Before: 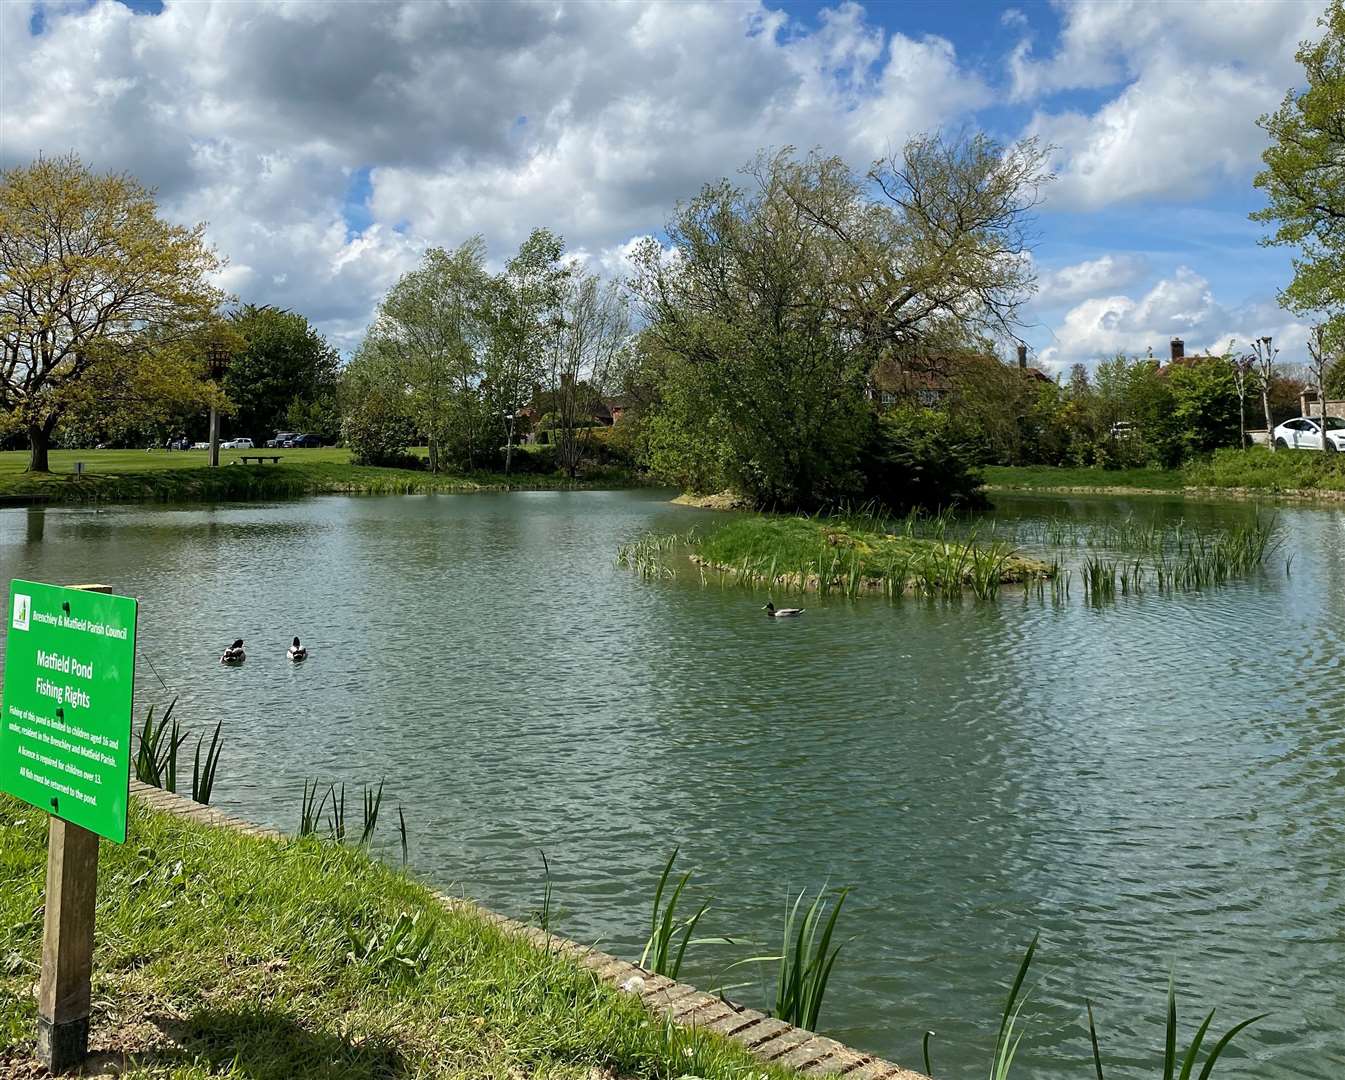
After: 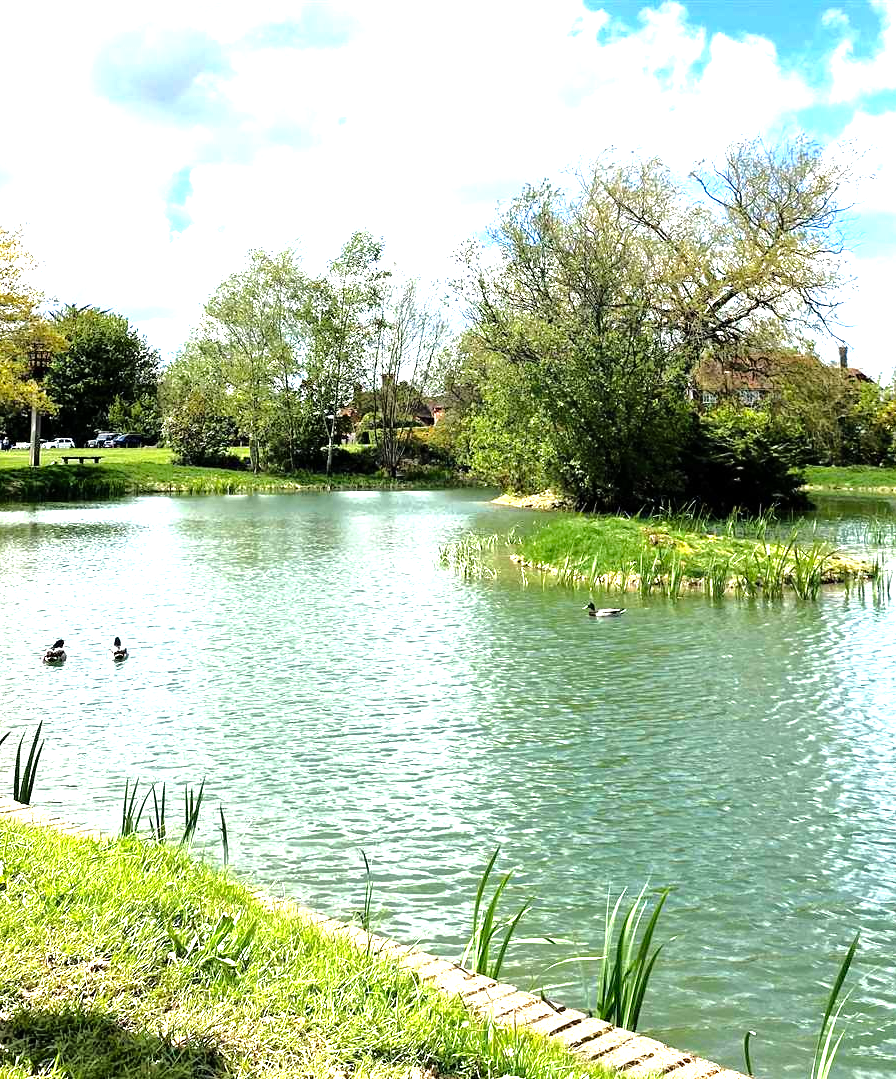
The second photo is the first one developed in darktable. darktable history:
crop and rotate: left 13.358%, right 19.98%
tone equalizer: -8 EV -1.82 EV, -7 EV -1.15 EV, -6 EV -1.6 EV, edges refinement/feathering 500, mask exposure compensation -1.57 EV, preserve details guided filter
exposure: exposure 0.749 EV, compensate highlight preservation false
levels: levels [0, 0.352, 0.703]
